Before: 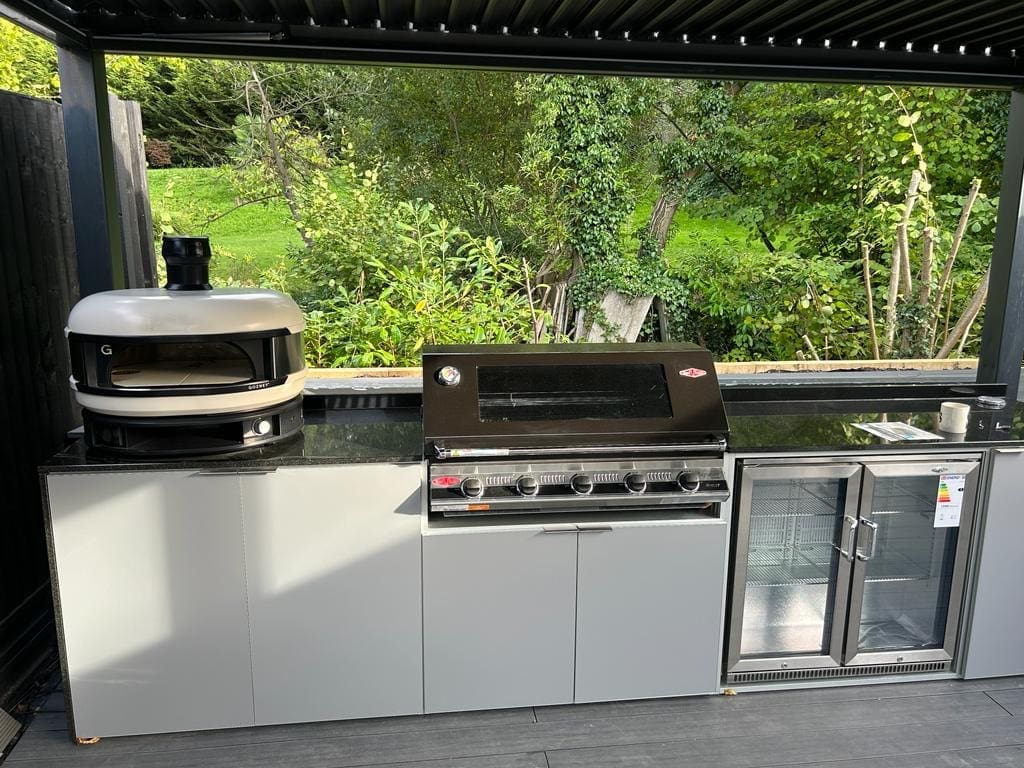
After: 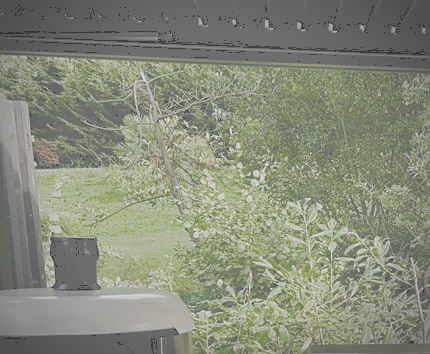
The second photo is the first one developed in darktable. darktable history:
crop and rotate: left 10.974%, top 0.079%, right 47.022%, bottom 53.733%
filmic rgb: black relative exposure -7.98 EV, white relative exposure 4.05 EV, threshold 2.99 EV, hardness 4.2, contrast 0.922, preserve chrominance no, color science v5 (2021), contrast in shadows safe, contrast in highlights safe, enable highlight reconstruction true
sharpen: amount 0.207
tone curve: curves: ch0 [(0, 0) (0.003, 0.464) (0.011, 0.464) (0.025, 0.464) (0.044, 0.464) (0.069, 0.464) (0.1, 0.463) (0.136, 0.463) (0.177, 0.464) (0.224, 0.469) (0.277, 0.482) (0.335, 0.501) (0.399, 0.53) (0.468, 0.567) (0.543, 0.61) (0.623, 0.663) (0.709, 0.718) (0.801, 0.779) (0.898, 0.842) (1, 1)], preserve colors none
exposure: black level correction 0, exposure 1.001 EV, compensate highlight preservation false
shadows and highlights: shadows 39.79, highlights -59.99
vignetting: fall-off start 75.1%, width/height ratio 1.088
